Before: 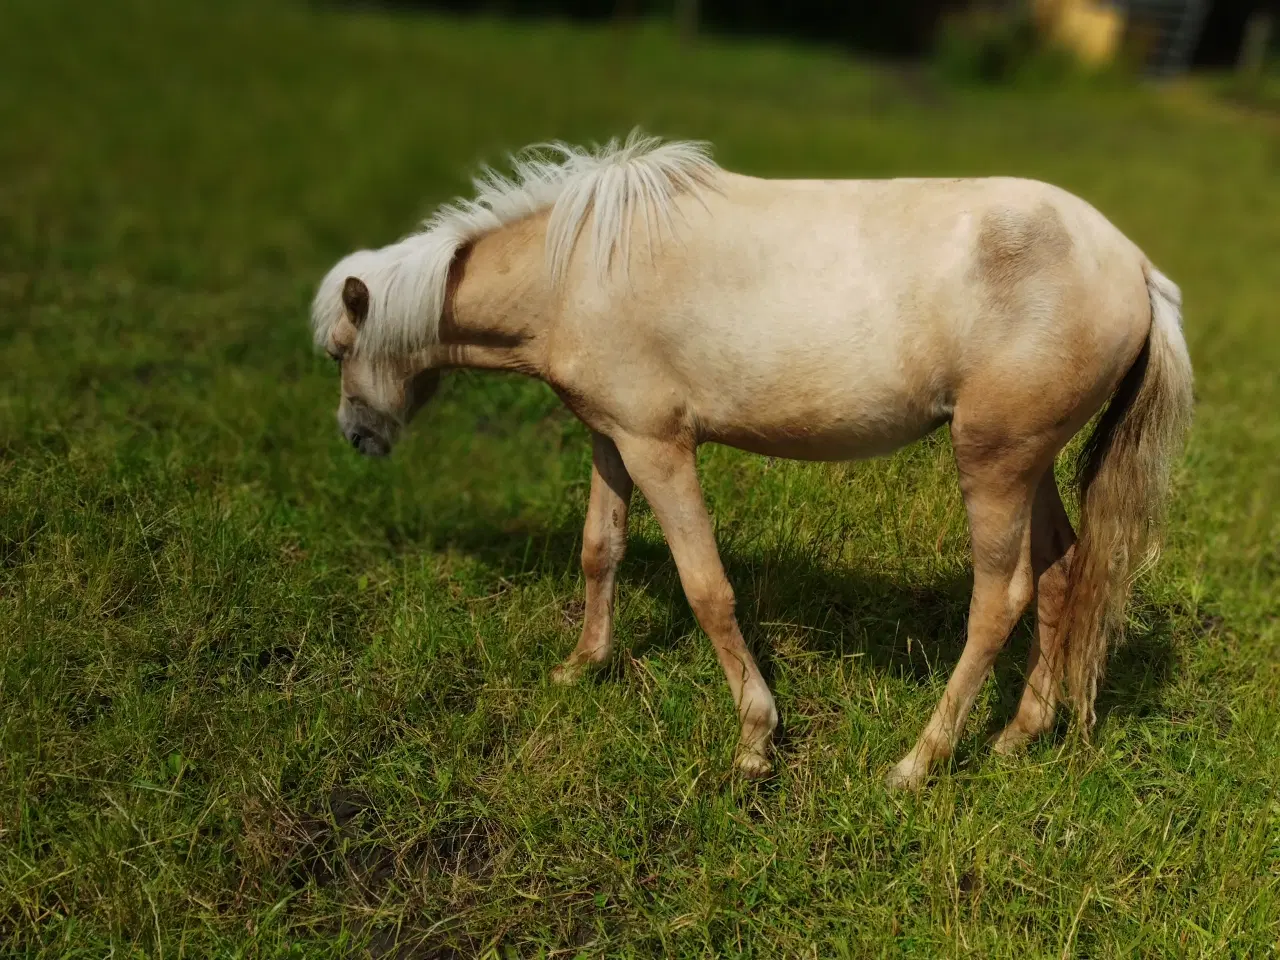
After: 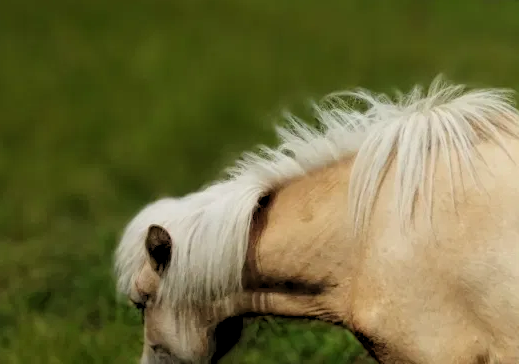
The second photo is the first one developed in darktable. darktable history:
crop: left 15.452%, top 5.459%, right 43.956%, bottom 56.62%
rgb levels: levels [[0.013, 0.434, 0.89], [0, 0.5, 1], [0, 0.5, 1]]
